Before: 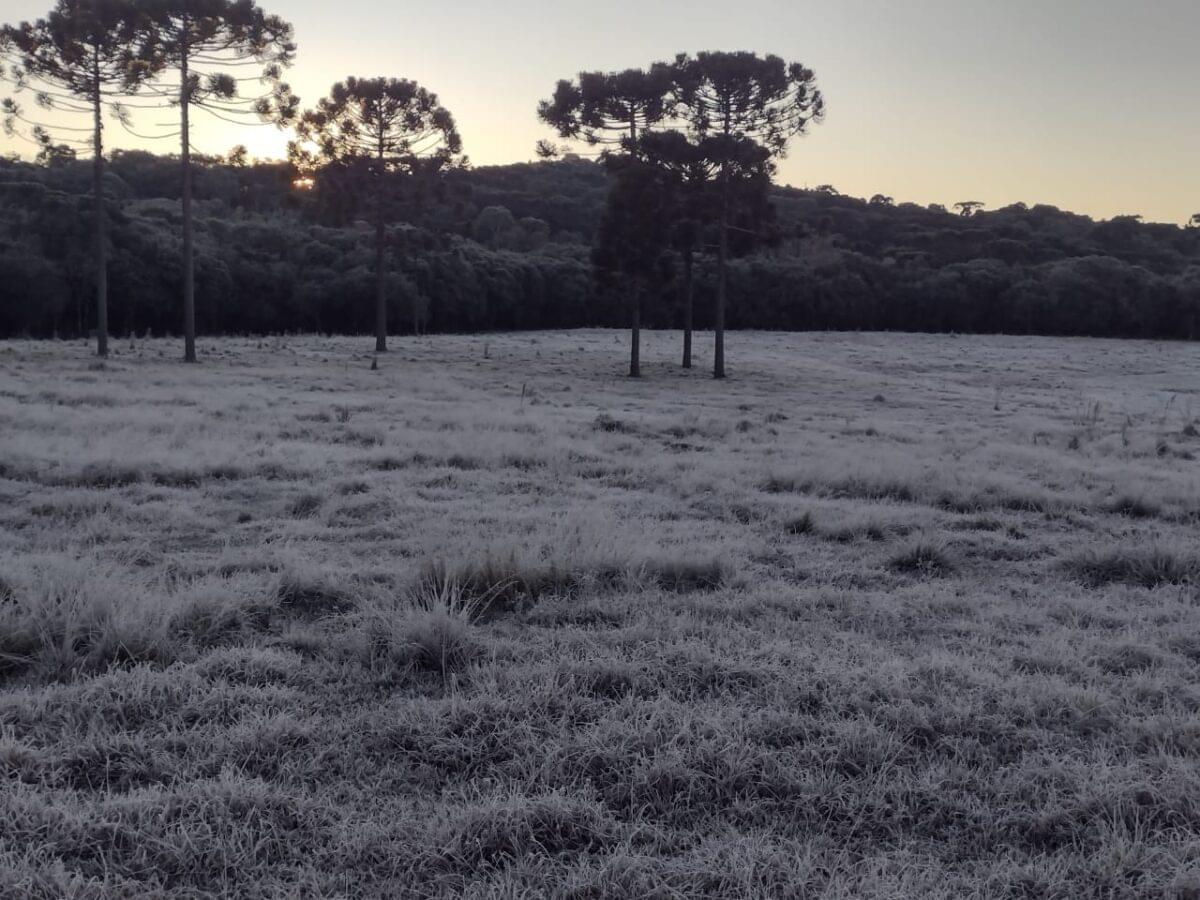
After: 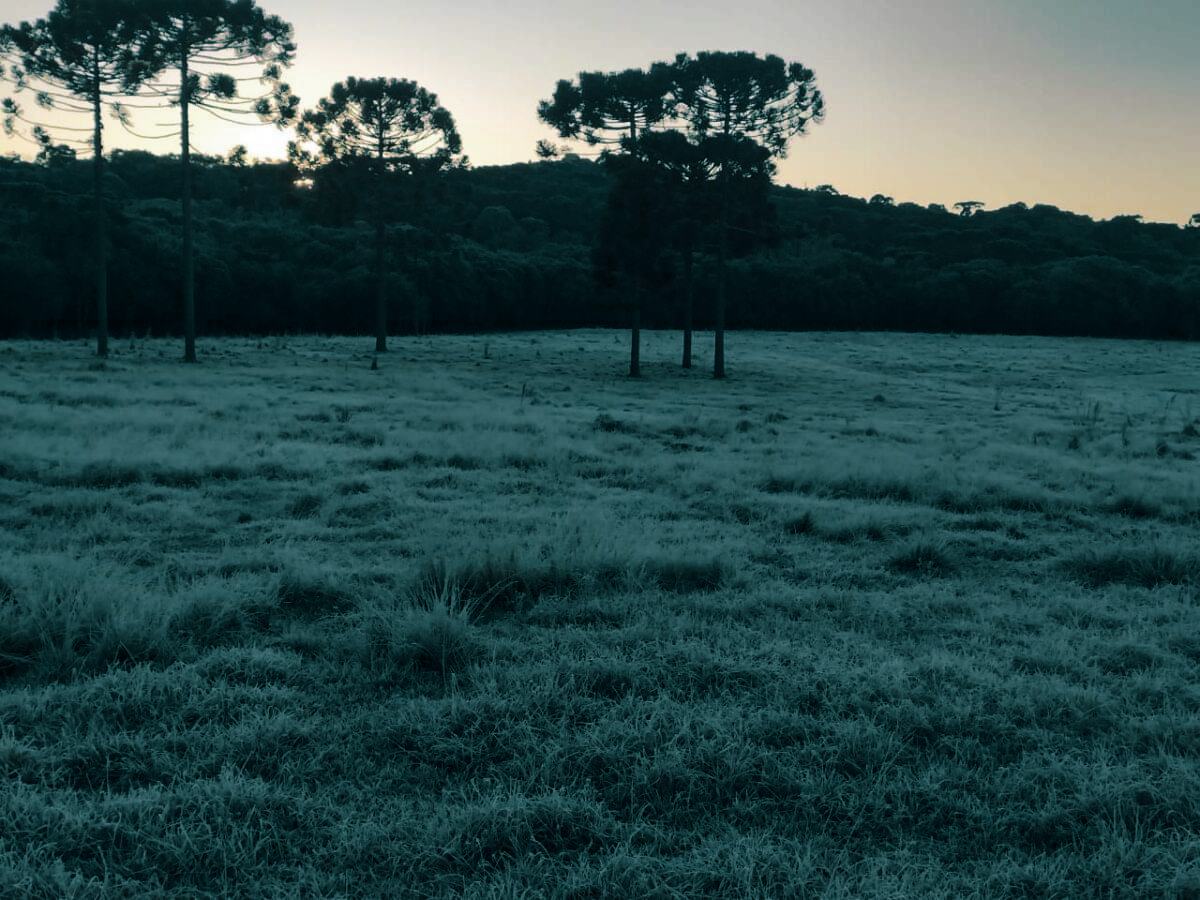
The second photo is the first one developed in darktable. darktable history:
contrast brightness saturation: contrast 0.13, brightness -0.24, saturation 0.14
exposure: compensate highlight preservation false
split-toning: shadows › hue 183.6°, shadows › saturation 0.52, highlights › hue 0°, highlights › saturation 0
